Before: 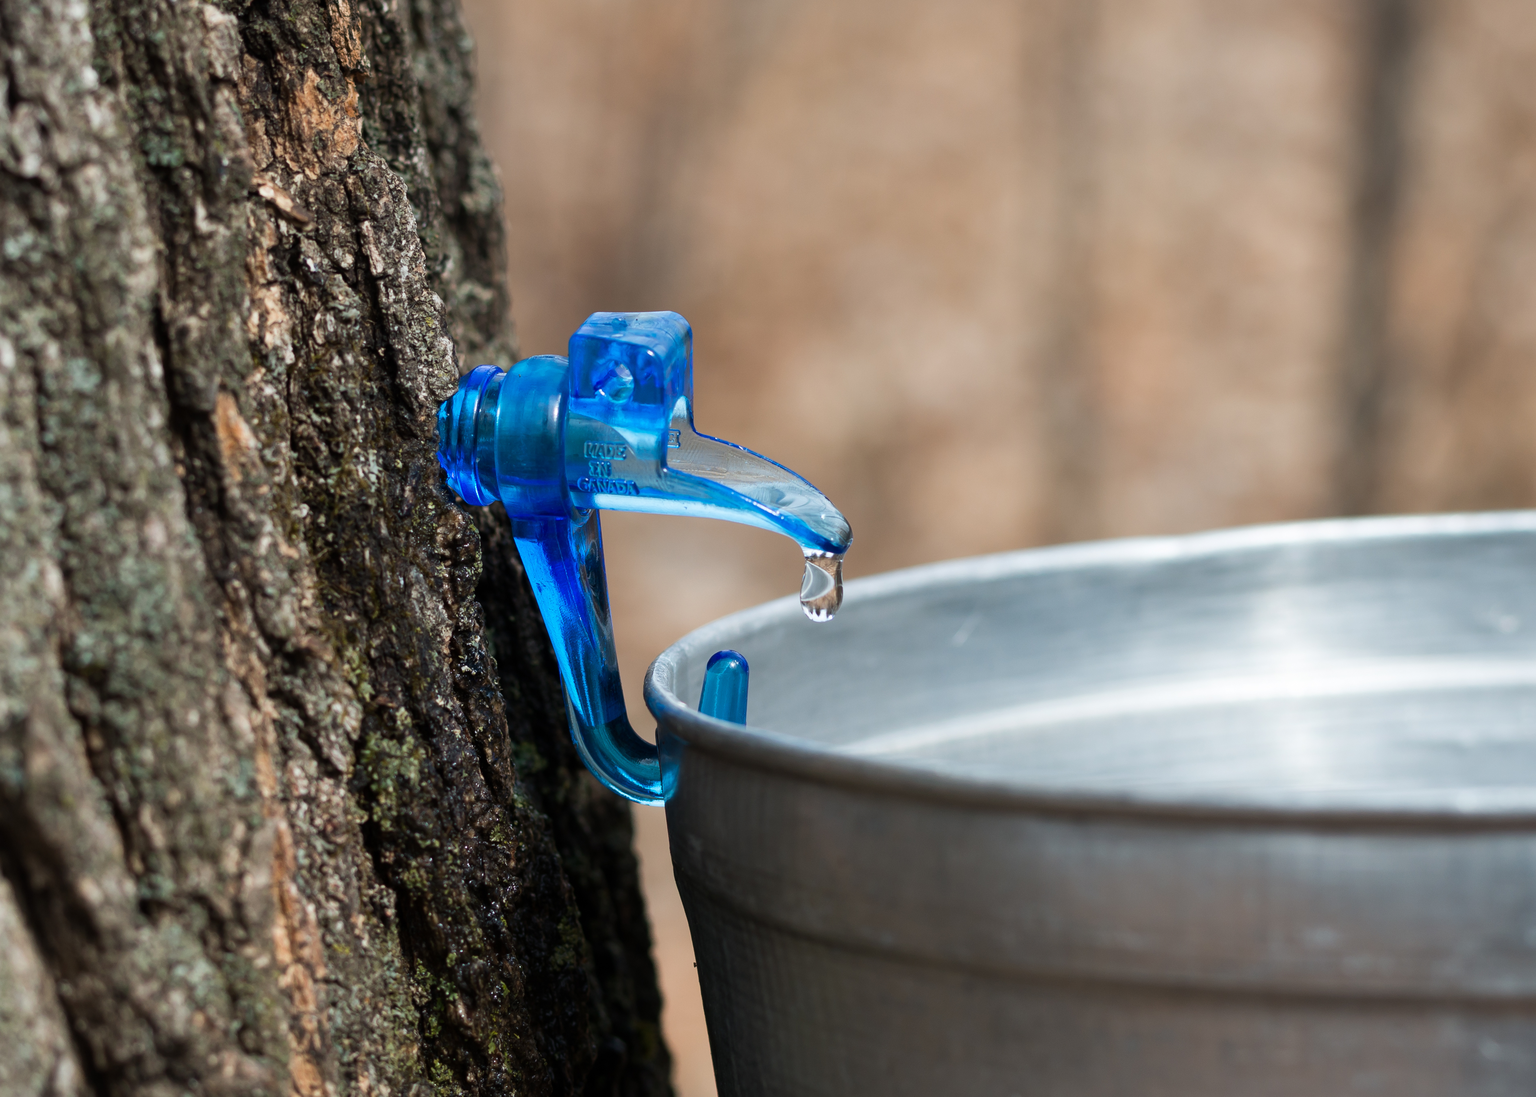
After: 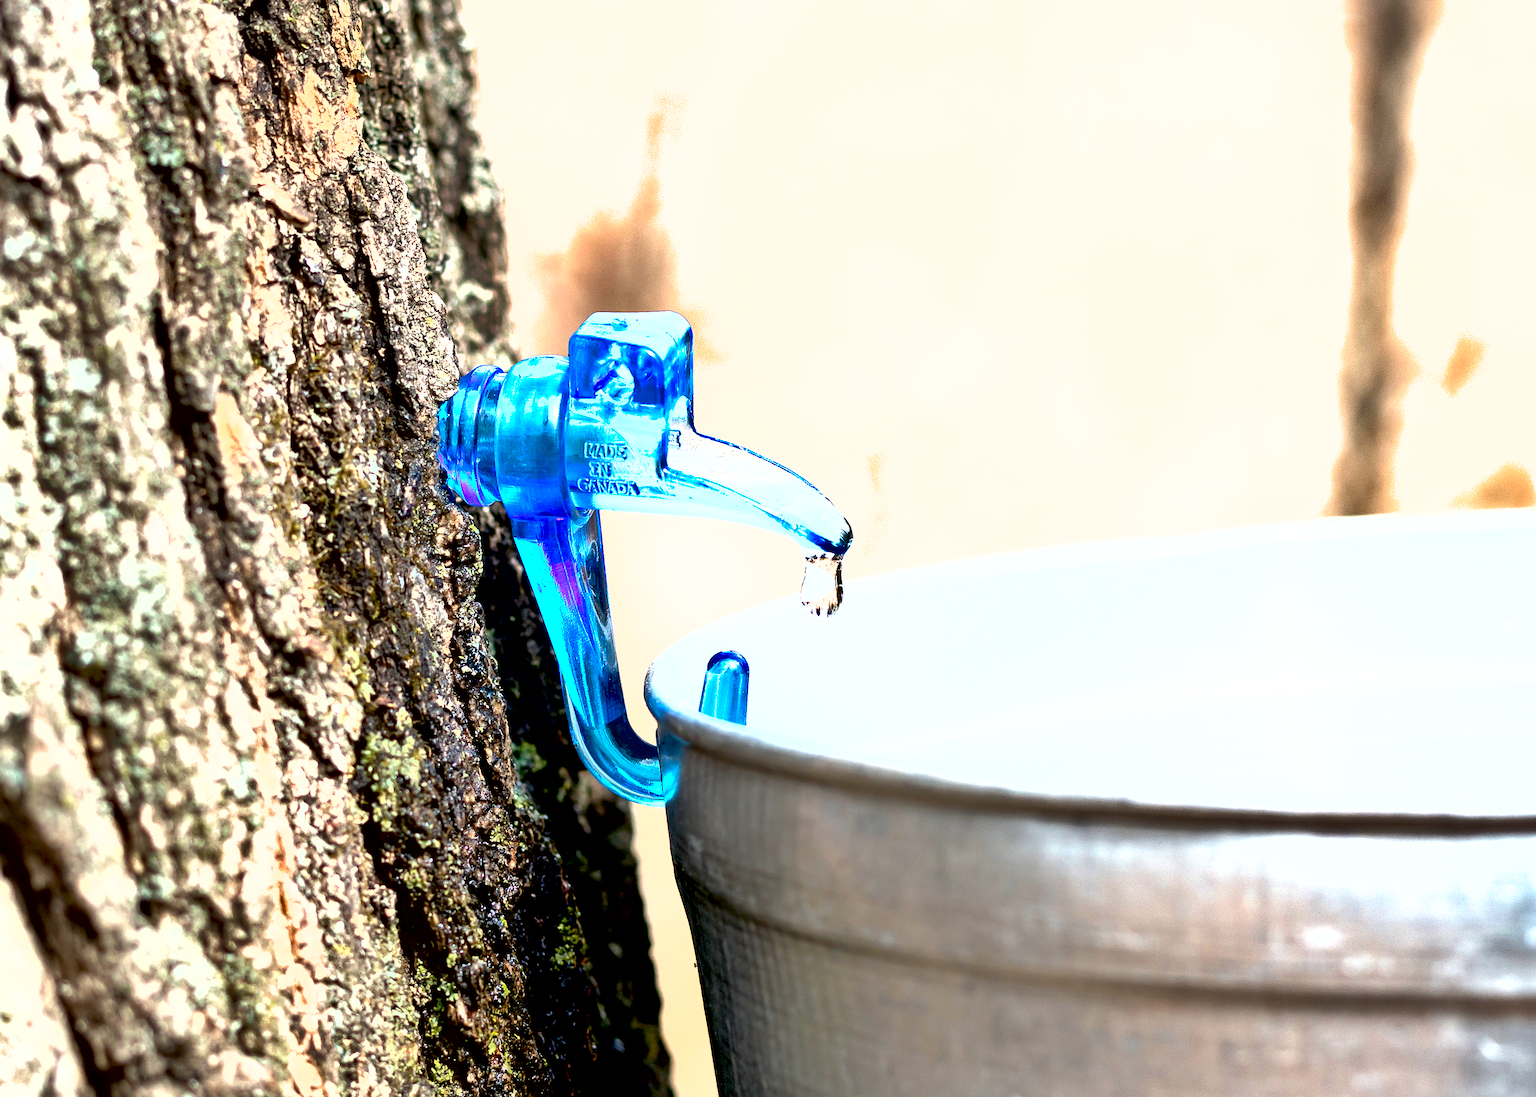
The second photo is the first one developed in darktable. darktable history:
sharpen: on, module defaults
exposure: black level correction 0.005, exposure 2.067 EV, compensate exposure bias true, compensate highlight preservation false
shadows and highlights: radius 101.19, shadows 50.29, highlights -63.97, soften with gaussian
